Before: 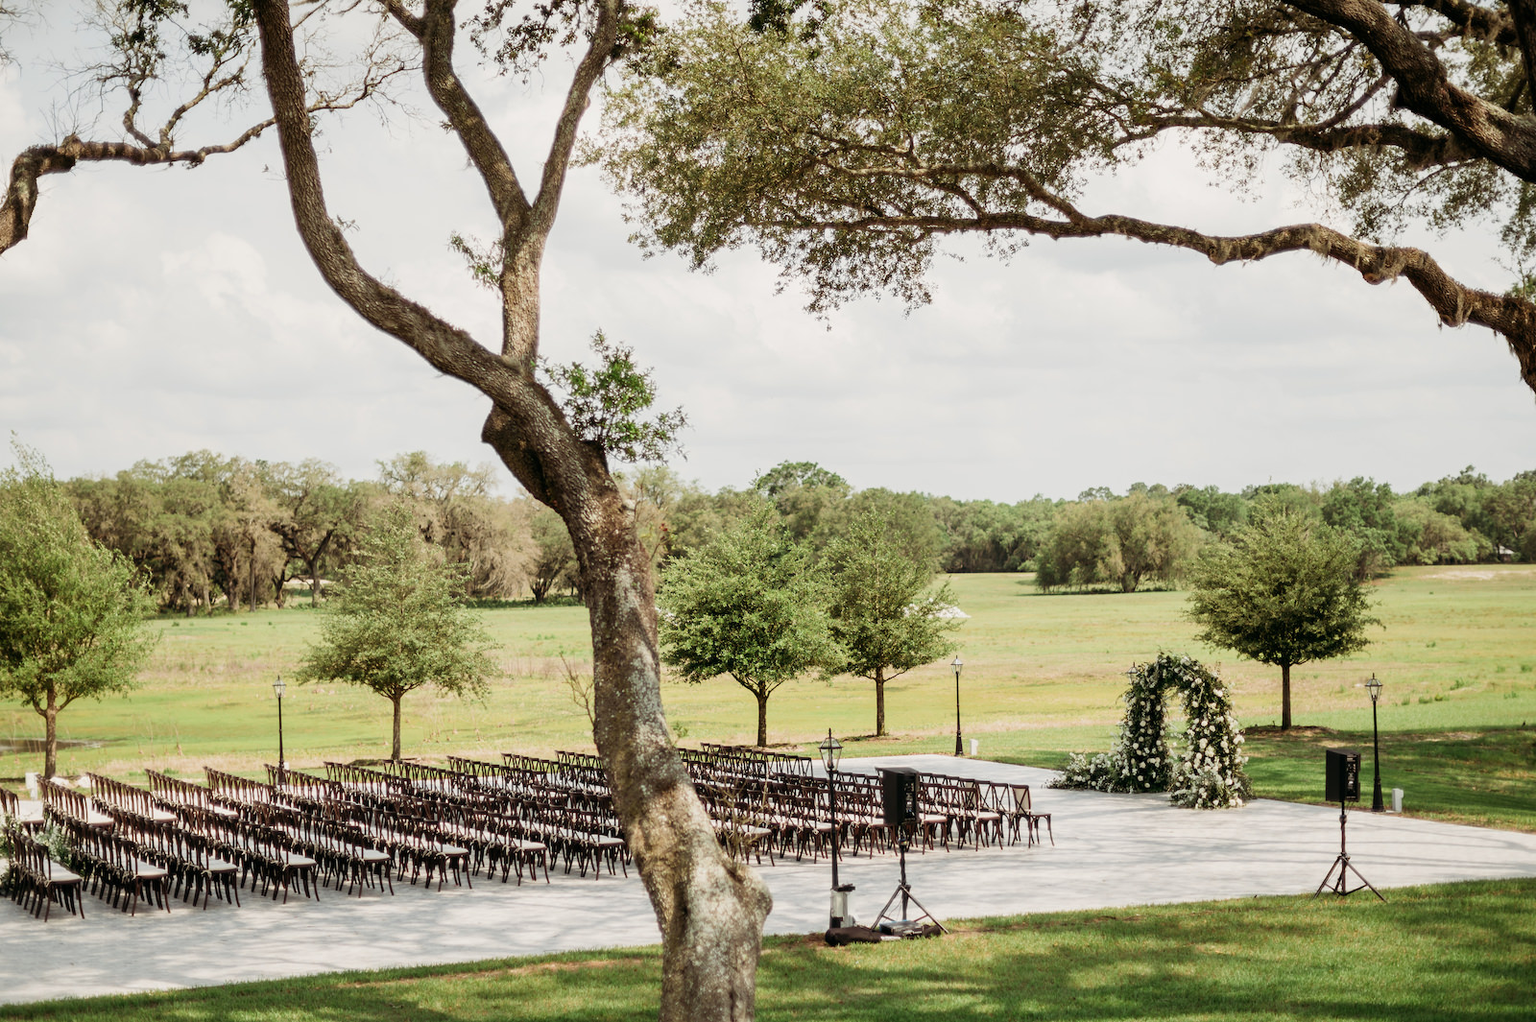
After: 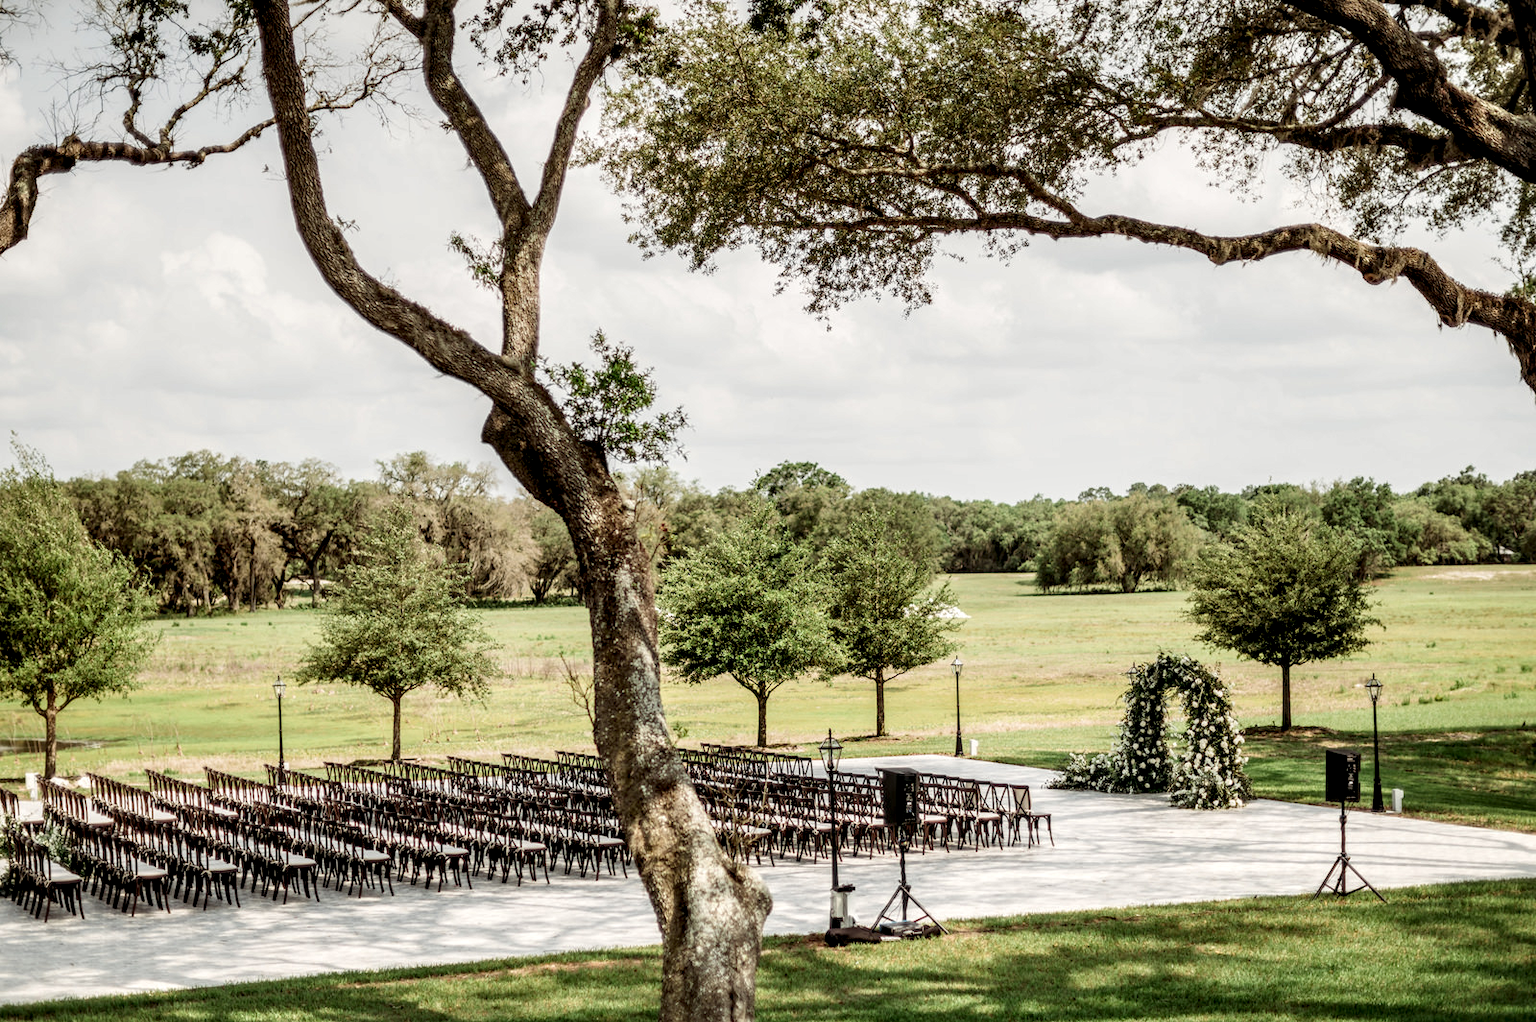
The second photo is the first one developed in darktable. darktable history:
exposure: exposure -0.147 EV, compensate highlight preservation false
local contrast: highlights 65%, shadows 54%, detail 169%, midtone range 0.515
